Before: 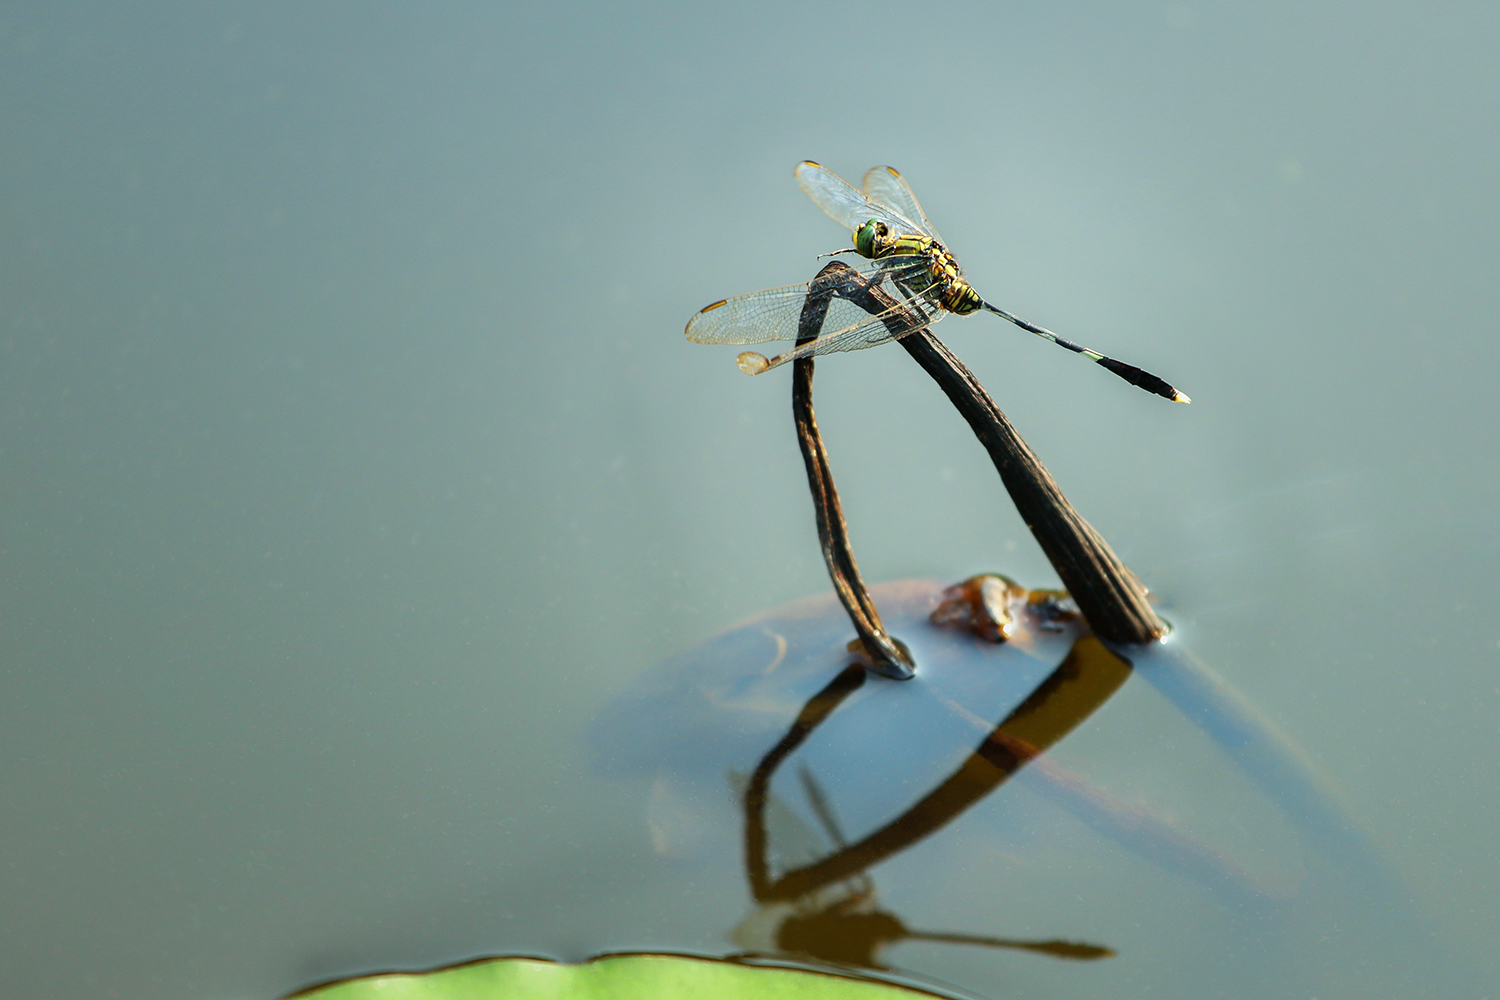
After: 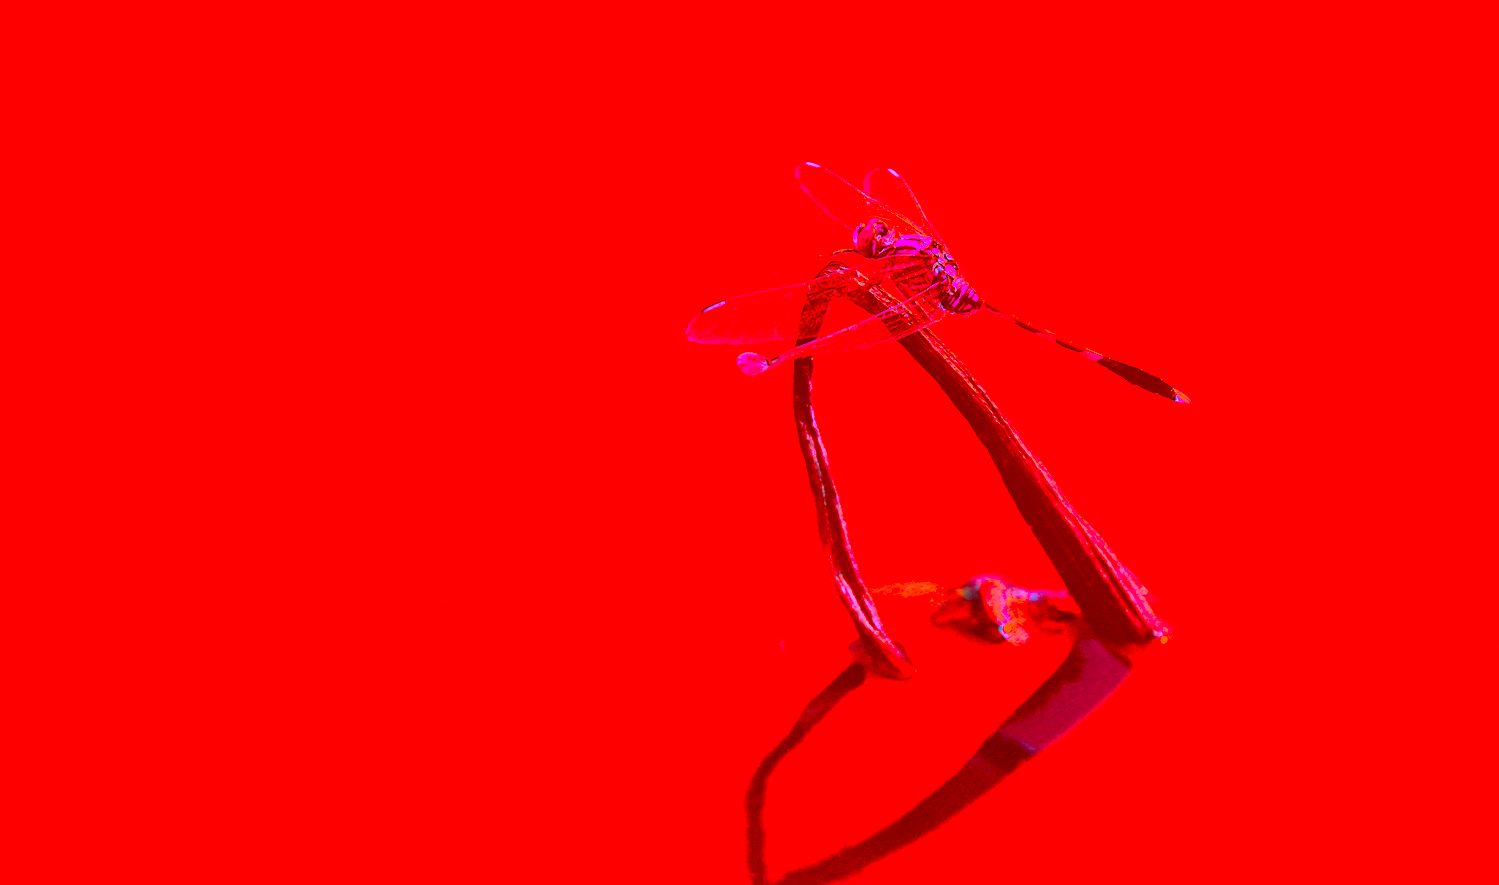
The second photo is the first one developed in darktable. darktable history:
crop and rotate: top 0%, bottom 11.453%
base curve: curves: ch0 [(0, 0) (0.666, 0.806) (1, 1)], preserve colors none
color correction: highlights a* -39.36, highlights b* -39.91, shadows a* -39.67, shadows b* -39.26, saturation -2.98
